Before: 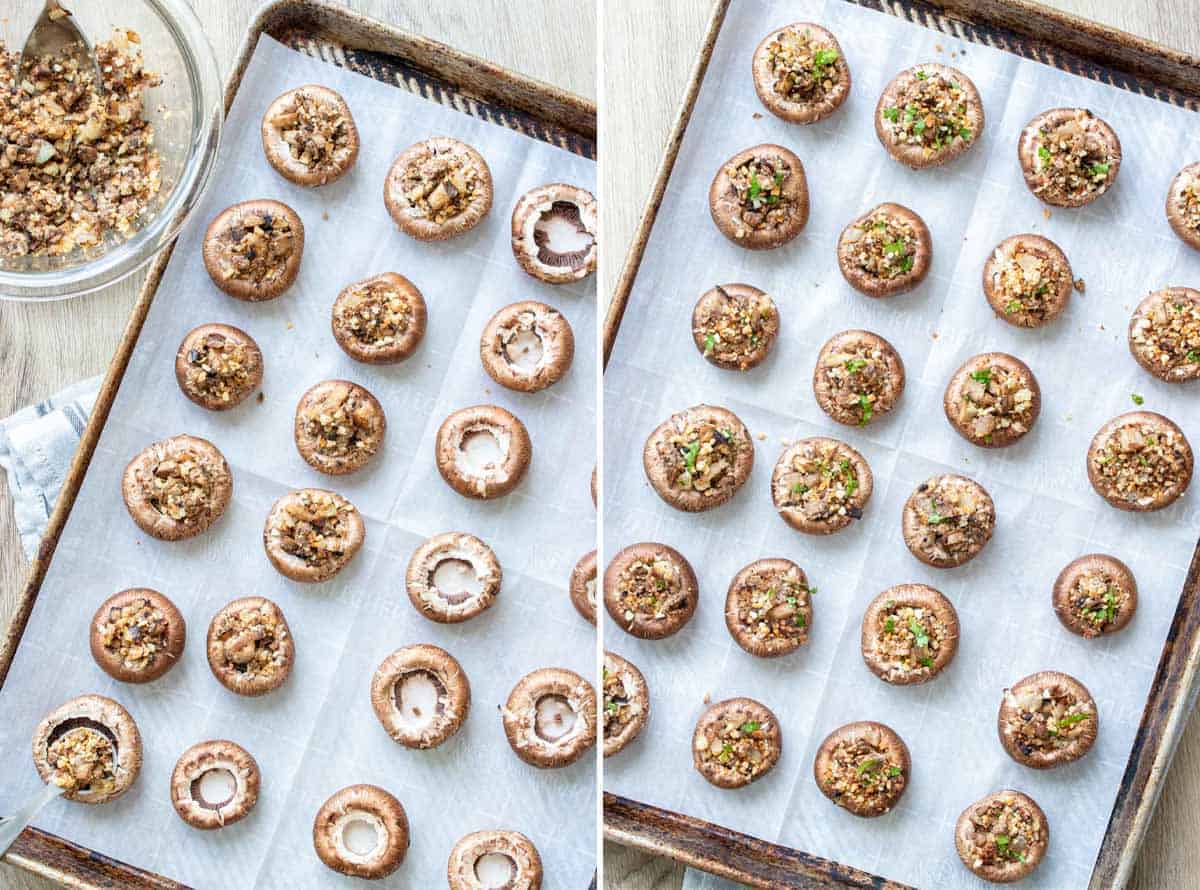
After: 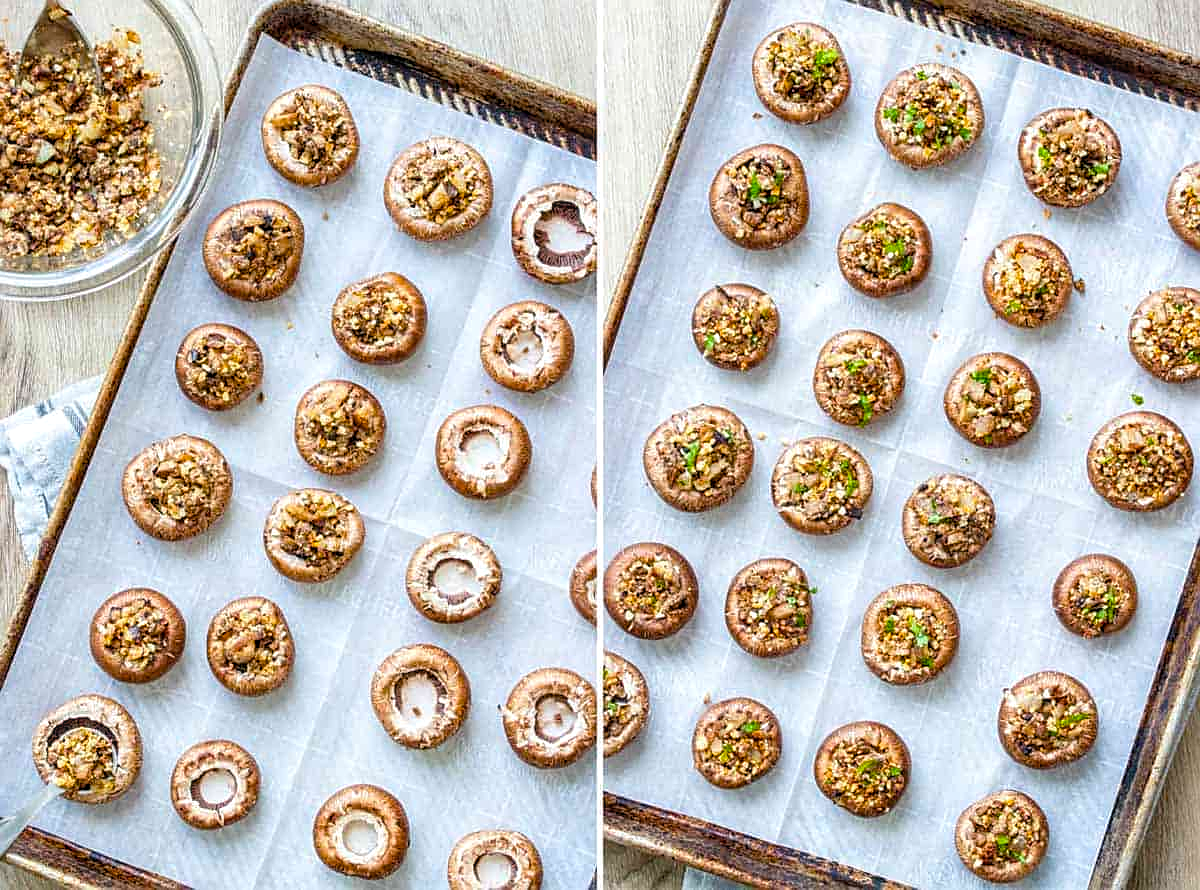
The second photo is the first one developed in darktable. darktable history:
sharpen: on, module defaults
color balance rgb: perceptual saturation grading › global saturation 41.103%
local contrast: on, module defaults
